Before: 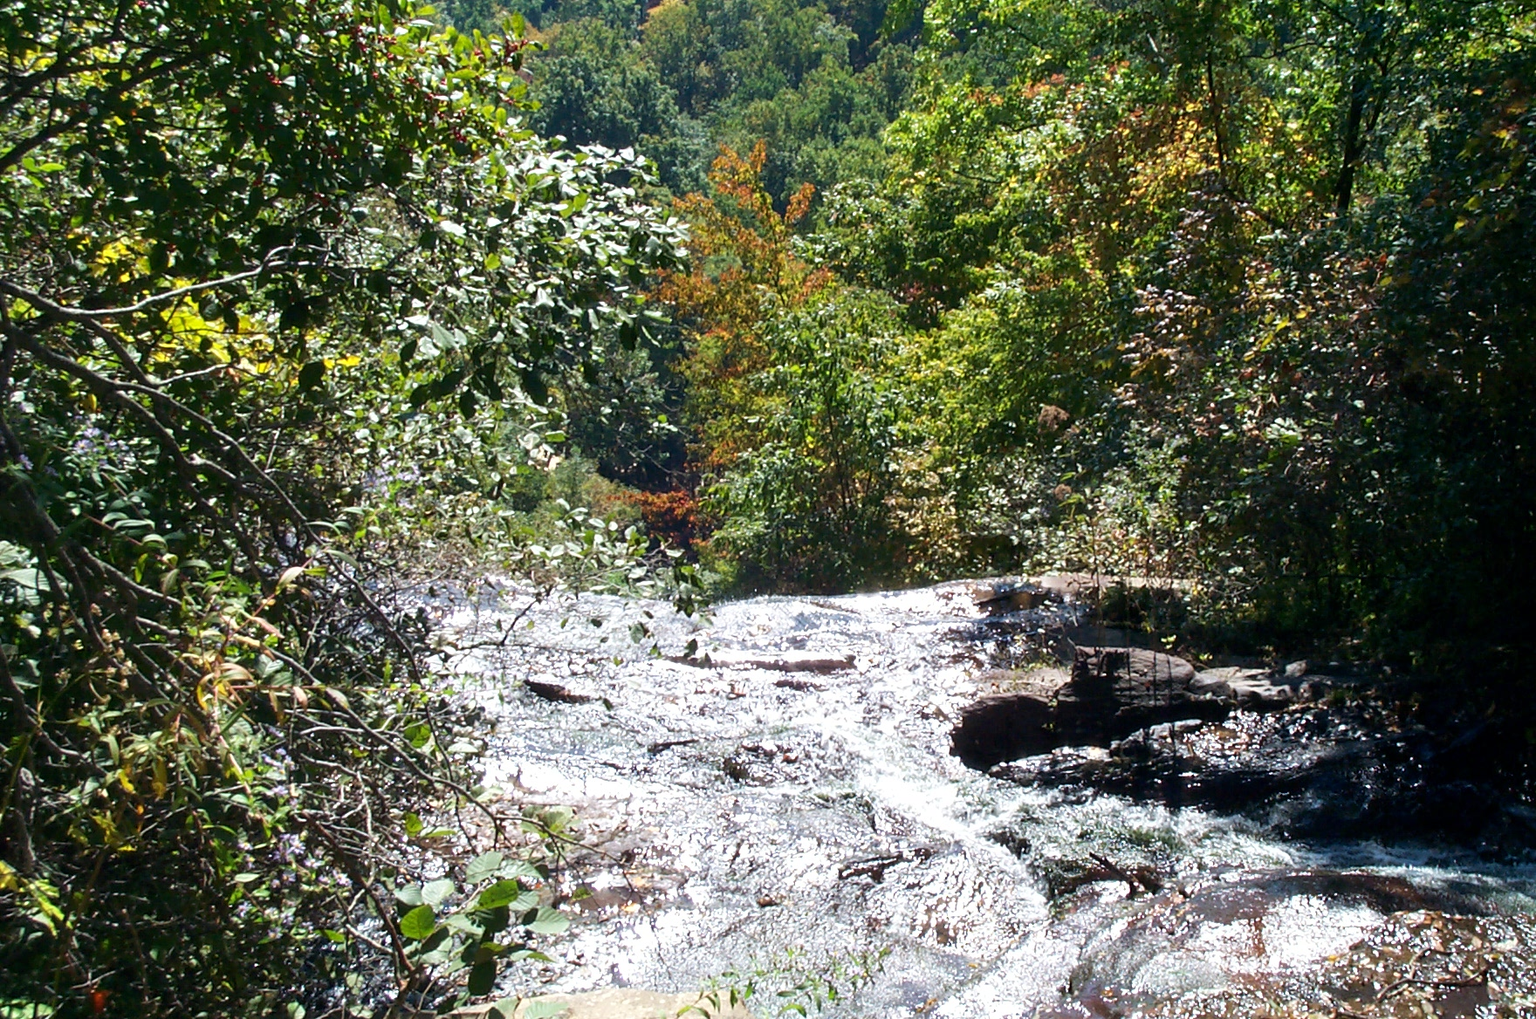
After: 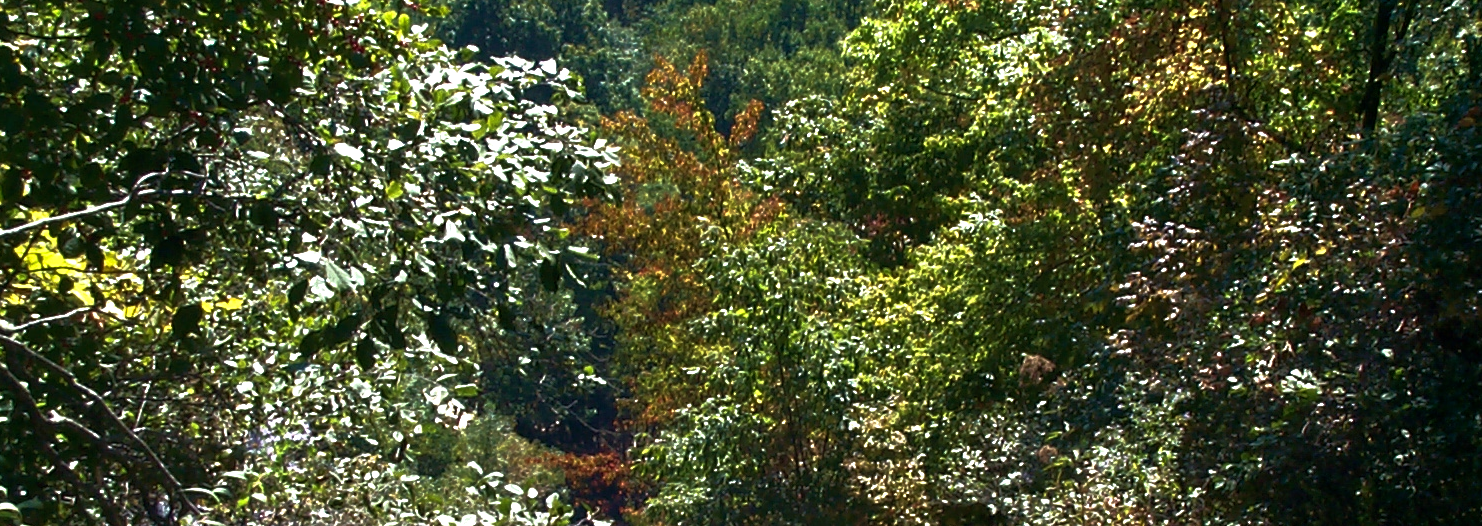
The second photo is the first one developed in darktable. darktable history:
base curve: curves: ch0 [(0, 0) (0.564, 0.291) (0.802, 0.731) (1, 1)]
exposure: exposure 0.602 EV, compensate exposure bias true, compensate highlight preservation false
velvia: on, module defaults
crop and rotate: left 9.679%, top 9.419%, right 6.069%, bottom 45.522%
